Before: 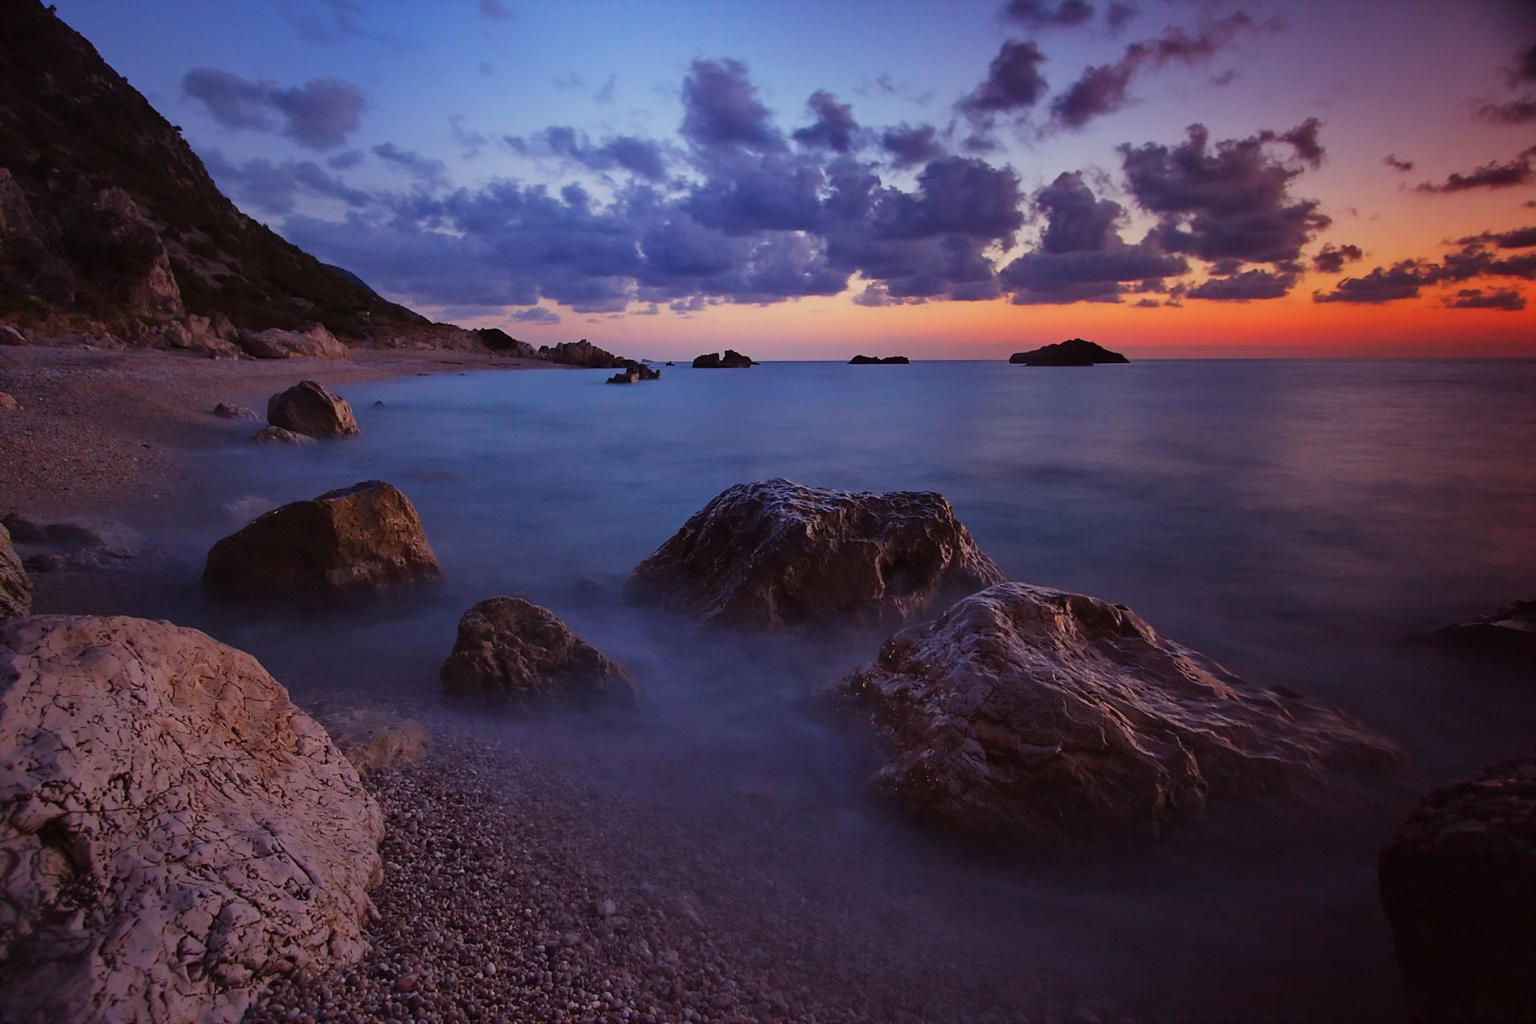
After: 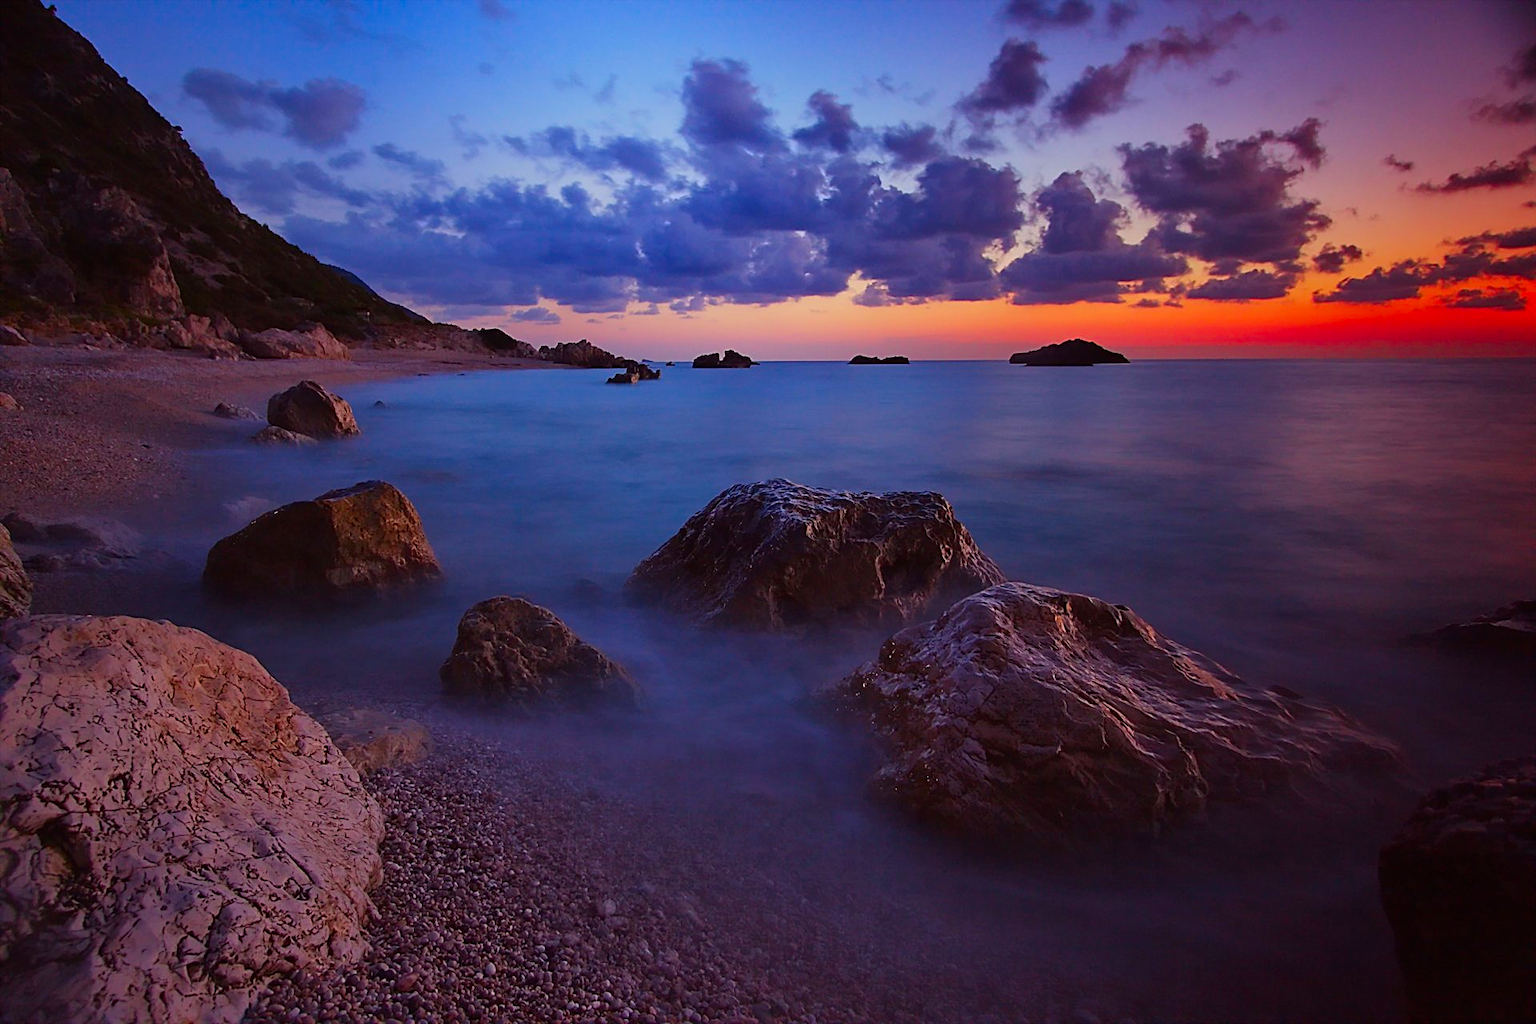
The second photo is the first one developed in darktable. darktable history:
sharpen: on, module defaults
contrast brightness saturation: brightness -0.017, saturation 0.339
